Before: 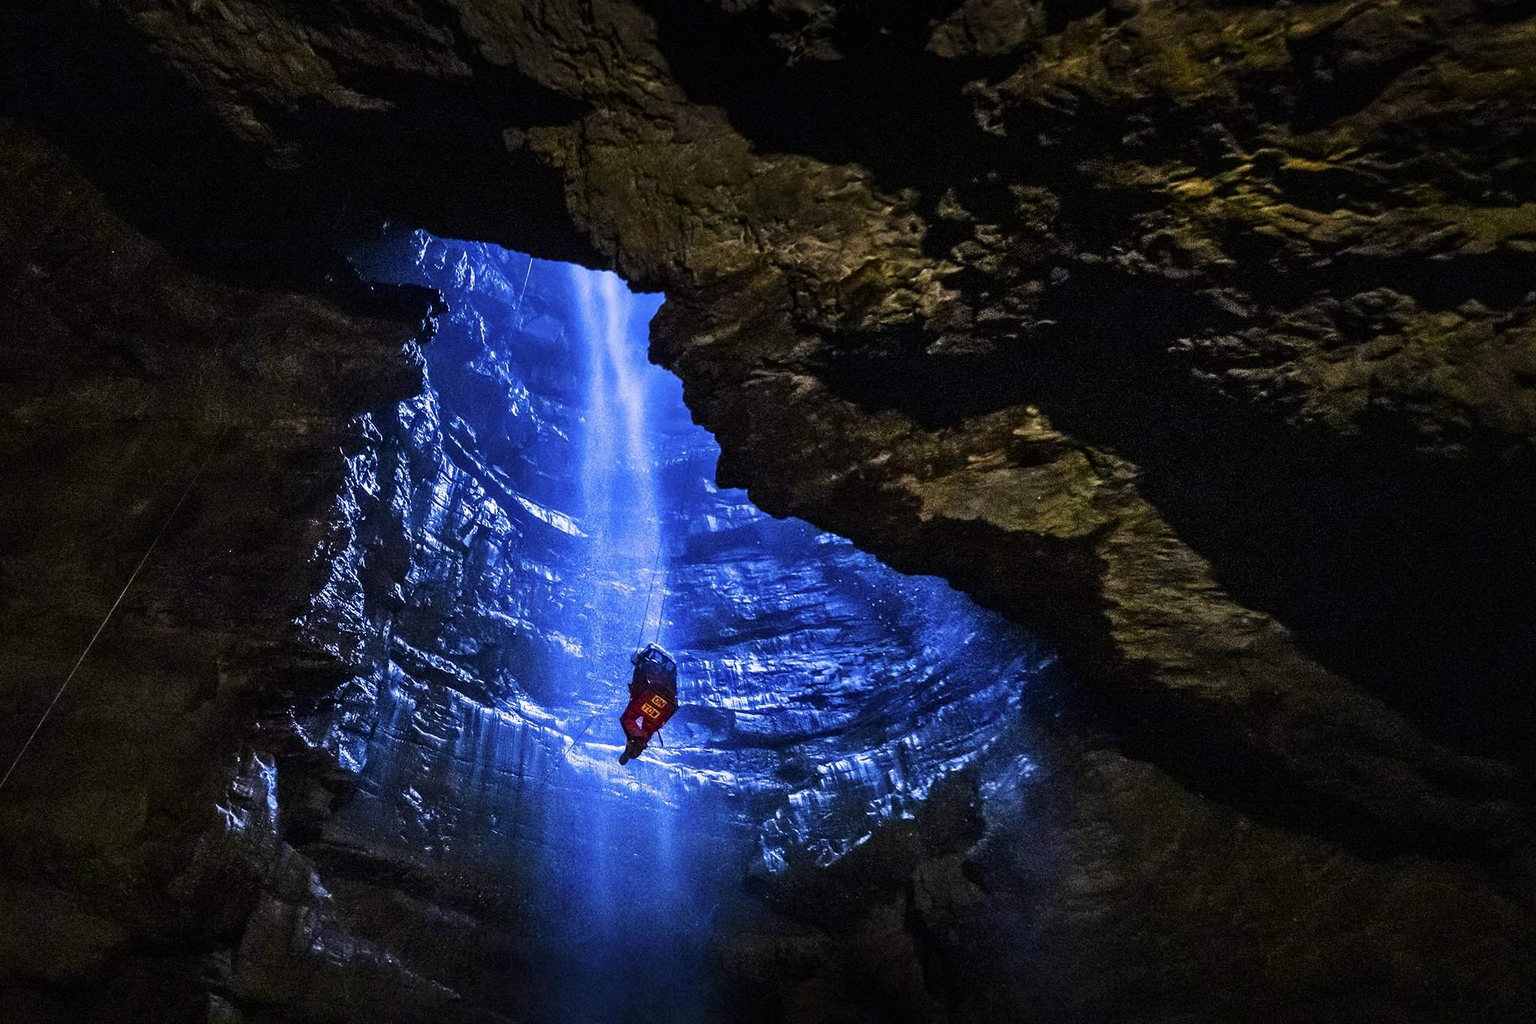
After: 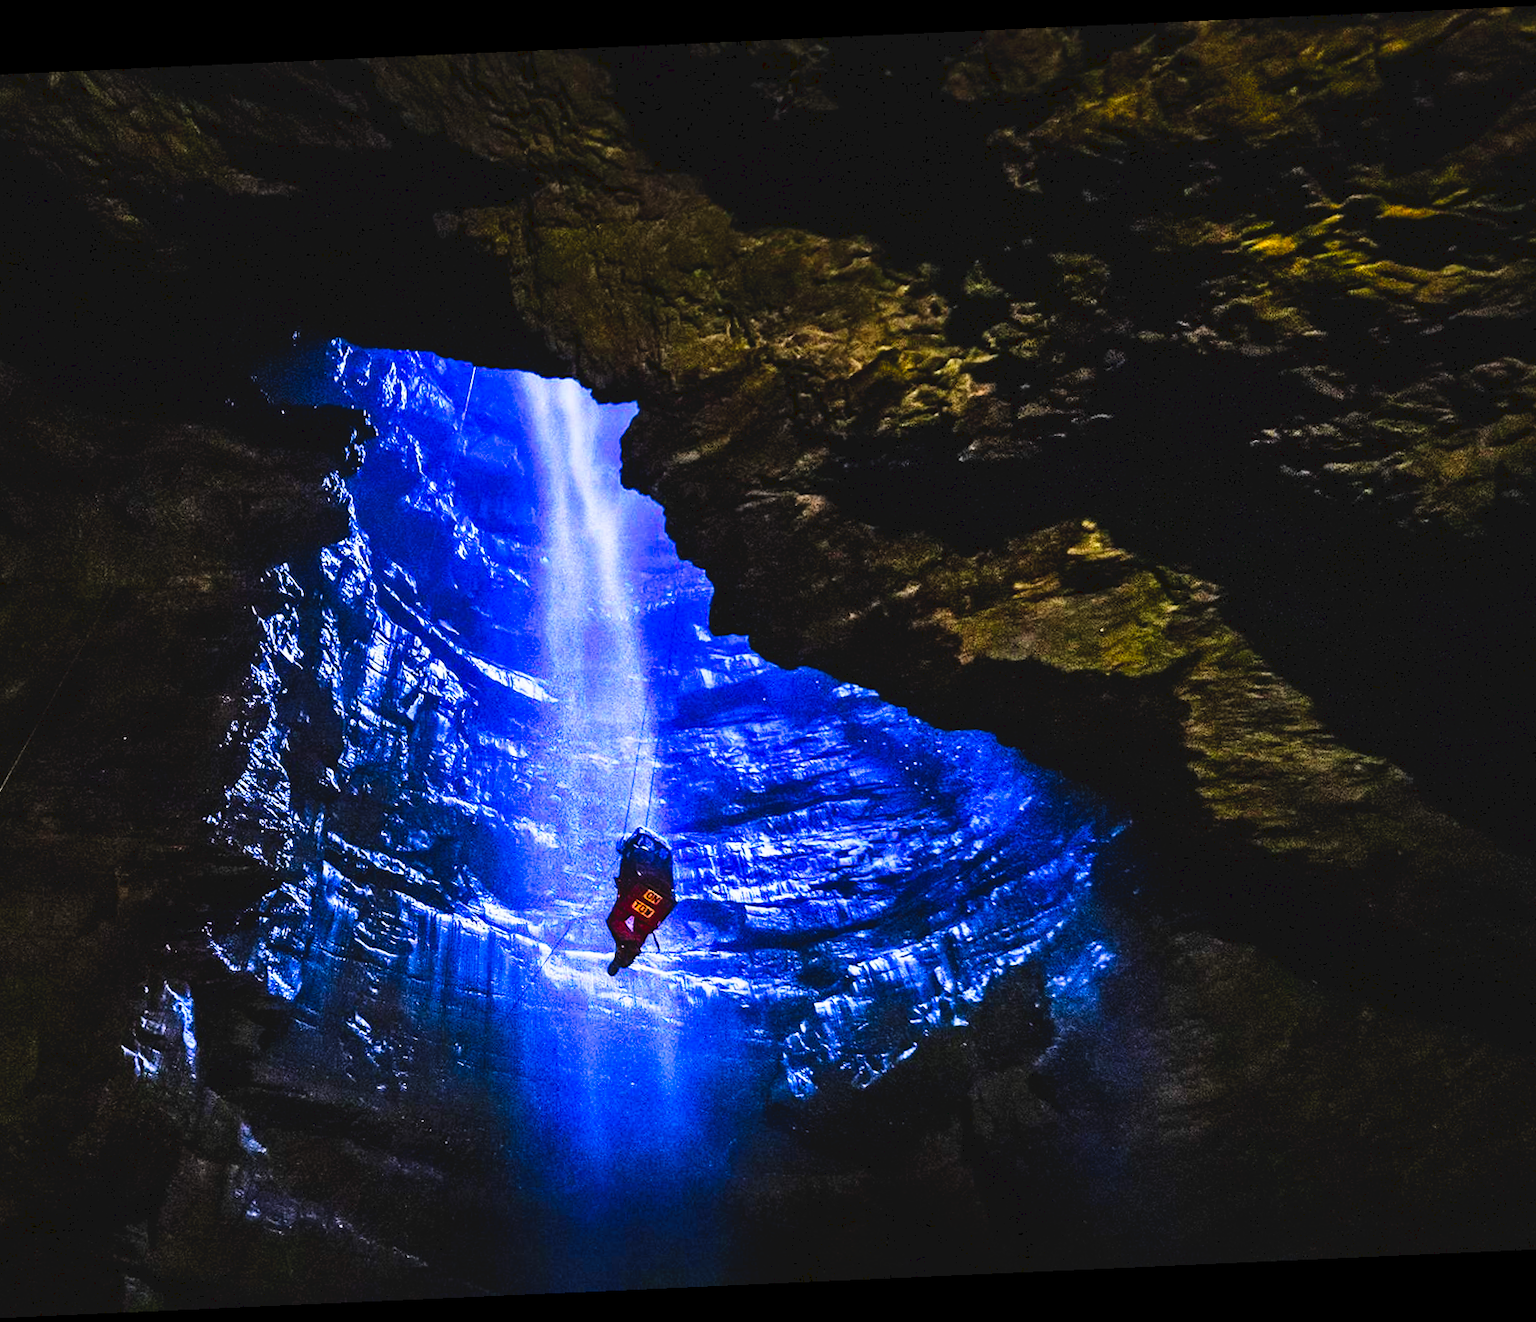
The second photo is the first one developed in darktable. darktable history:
color balance rgb: perceptual saturation grading › global saturation 25%, perceptual brilliance grading › mid-tones 10%, perceptual brilliance grading › shadows 15%, global vibrance 20%
tone curve: curves: ch0 [(0, 0) (0.003, 0.063) (0.011, 0.063) (0.025, 0.063) (0.044, 0.066) (0.069, 0.071) (0.1, 0.09) (0.136, 0.116) (0.177, 0.144) (0.224, 0.192) (0.277, 0.246) (0.335, 0.311) (0.399, 0.399) (0.468, 0.49) (0.543, 0.589) (0.623, 0.709) (0.709, 0.827) (0.801, 0.918) (0.898, 0.969) (1, 1)], preserve colors none
crop and rotate: left 9.597%, right 10.195%
rotate and perspective: rotation -2.56°, automatic cropping off
